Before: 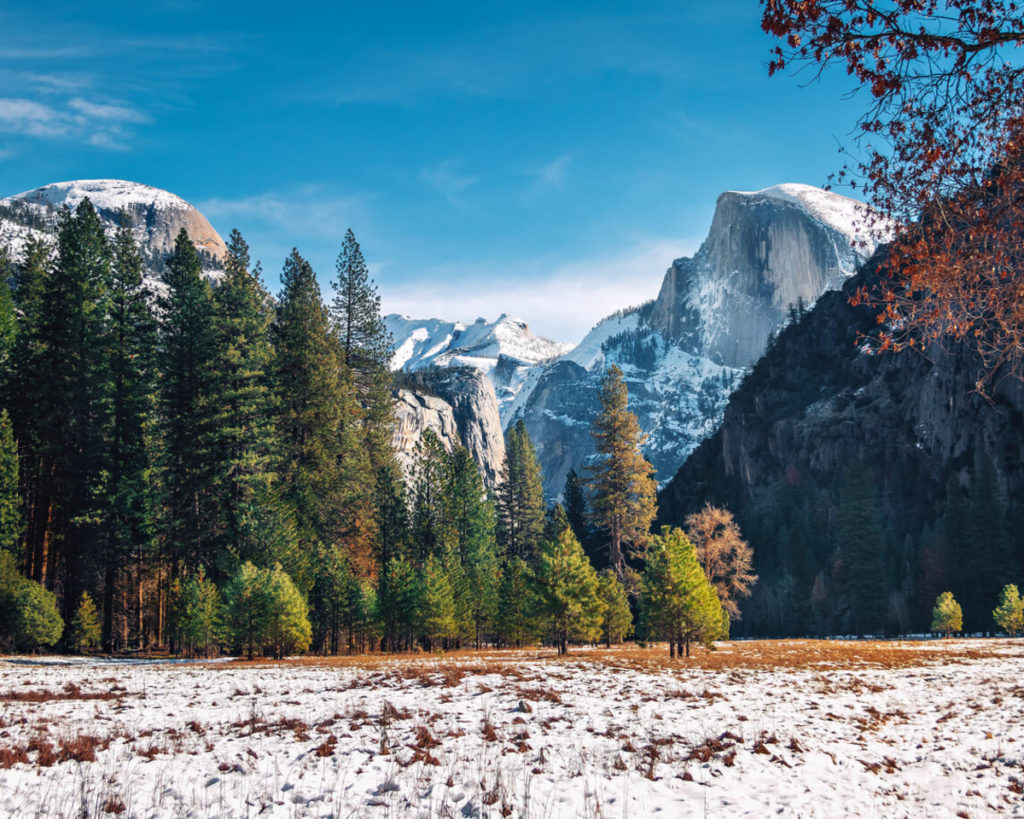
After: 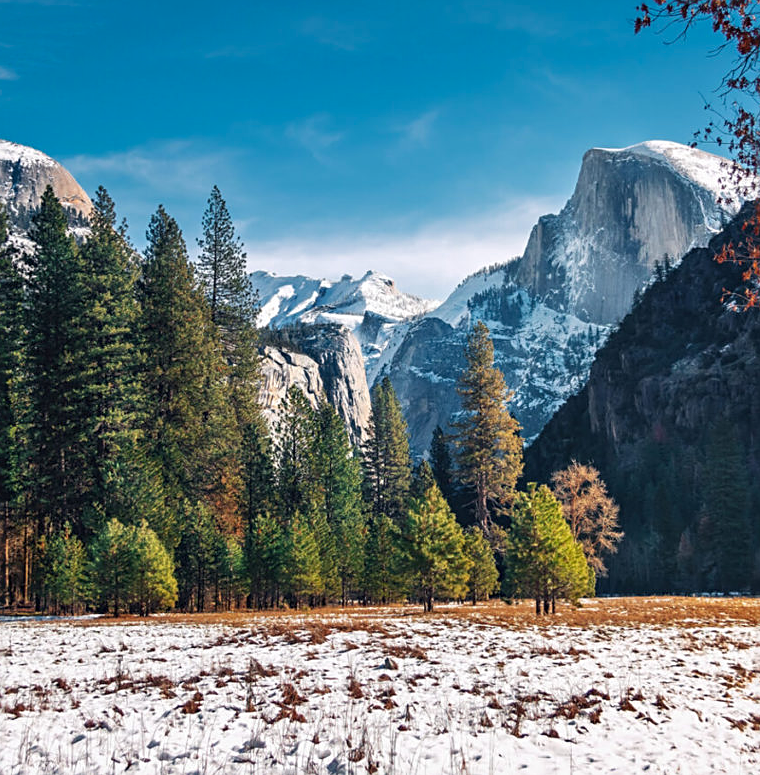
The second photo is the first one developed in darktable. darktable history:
sharpen: on, module defaults
crop and rotate: left 13.15%, top 5.251%, right 12.609%
color zones: curves: ch0 [(0, 0.5) (0.143, 0.5) (0.286, 0.5) (0.429, 0.495) (0.571, 0.437) (0.714, 0.44) (0.857, 0.496) (1, 0.5)]
